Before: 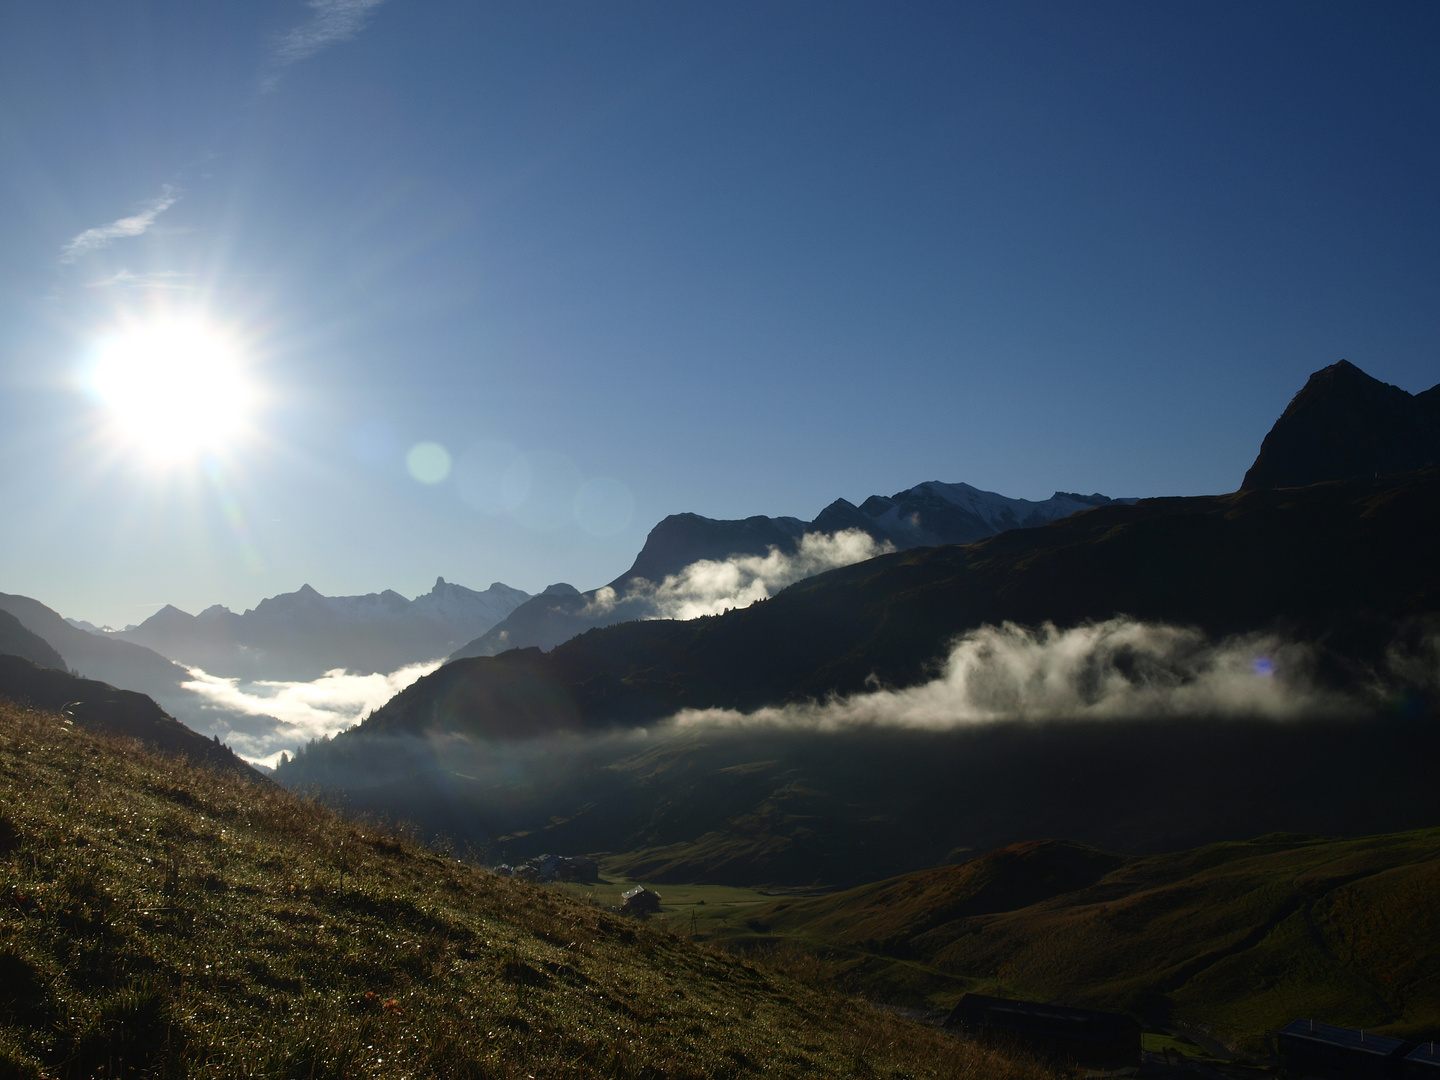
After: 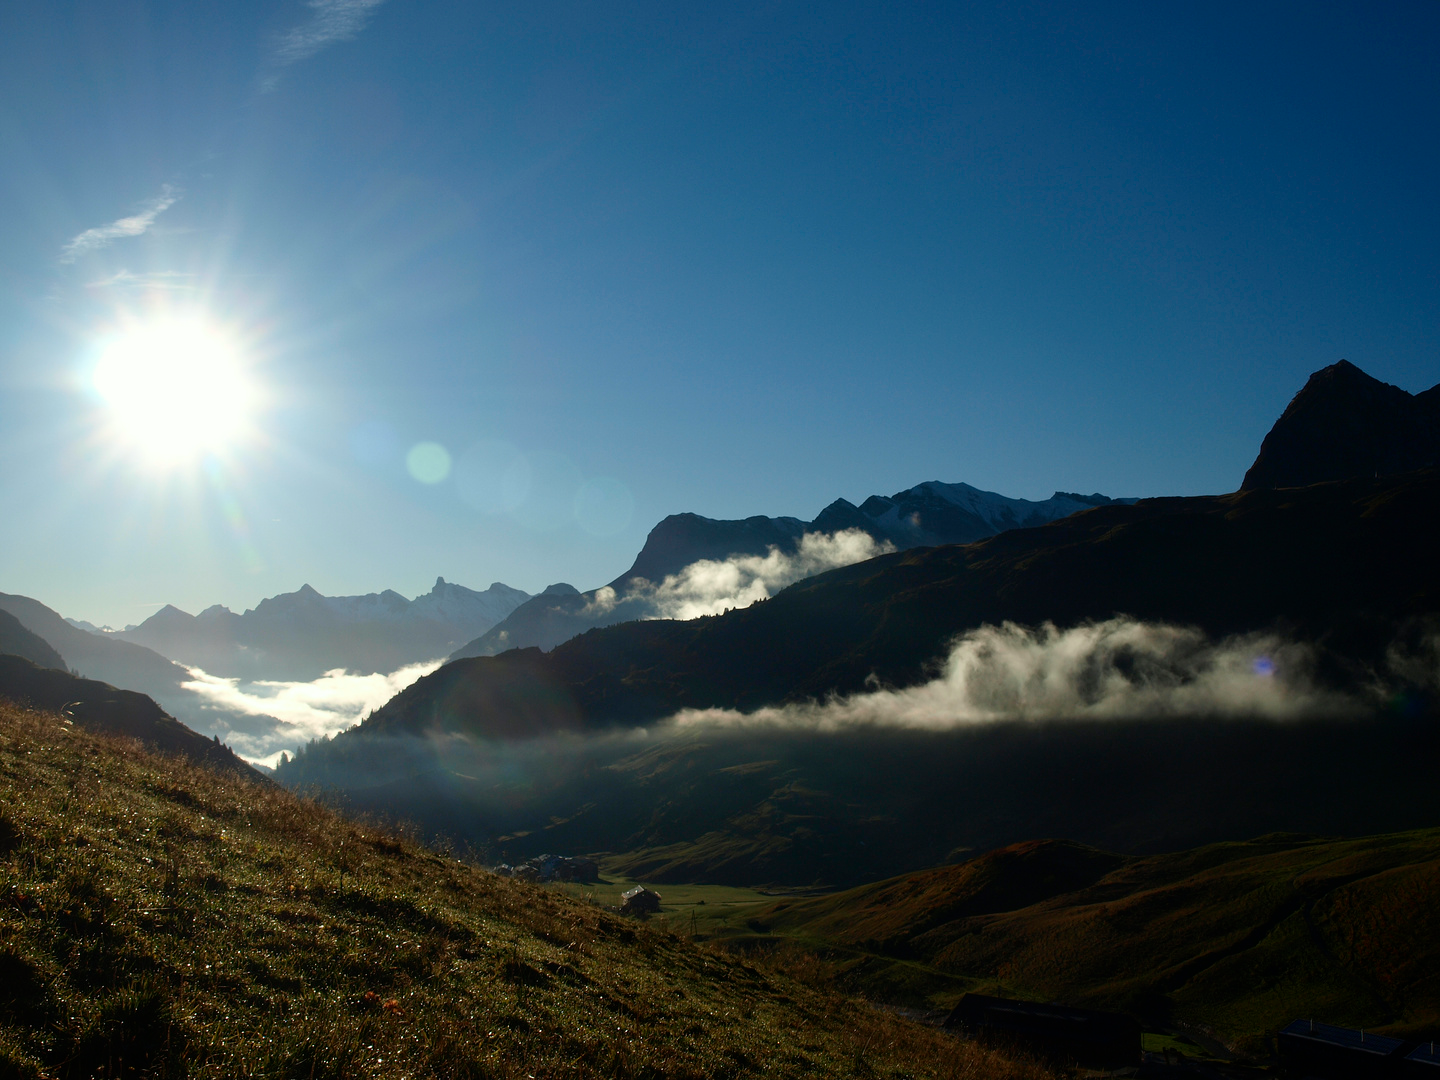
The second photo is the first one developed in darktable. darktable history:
color correction: highlights a* -2.47, highlights b* 2.3
